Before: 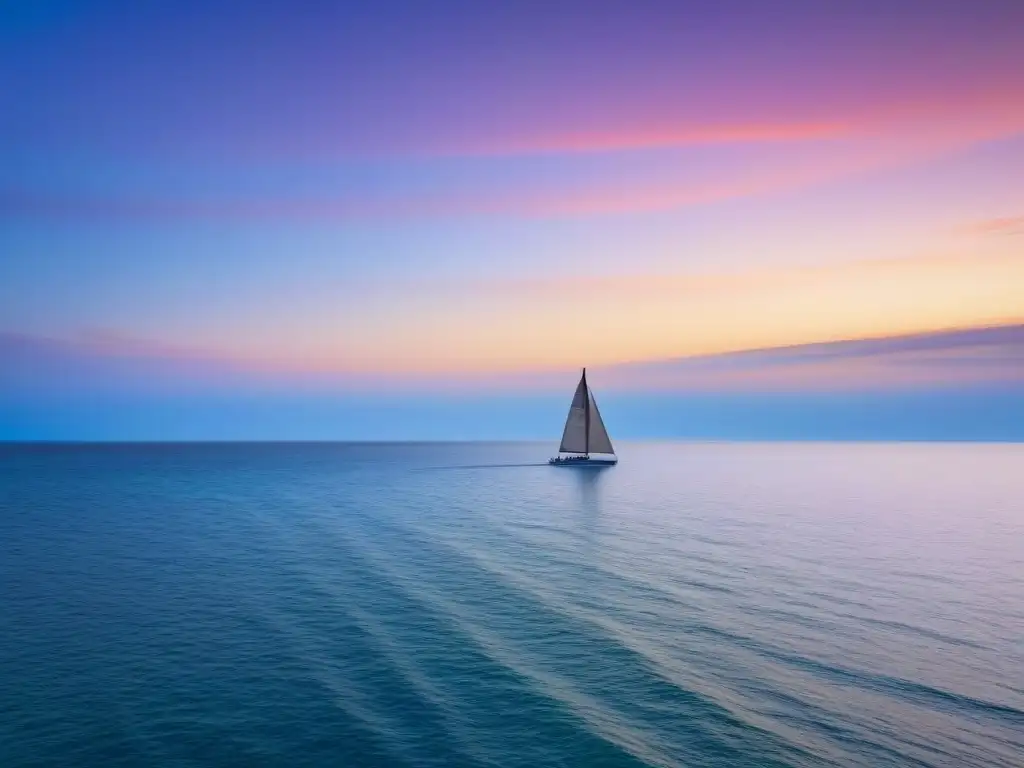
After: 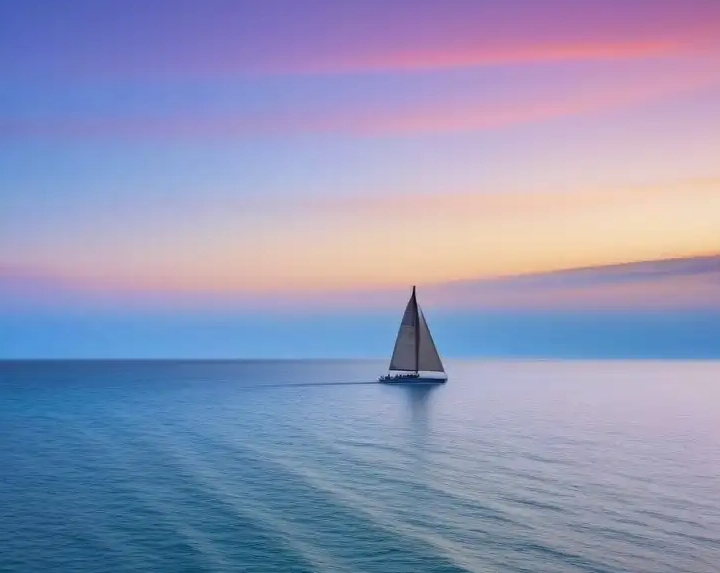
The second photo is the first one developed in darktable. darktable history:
crop and rotate: left 16.655%, top 10.691%, right 12.959%, bottom 14.646%
shadows and highlights: shadows 48.52, highlights -42.84, soften with gaussian
